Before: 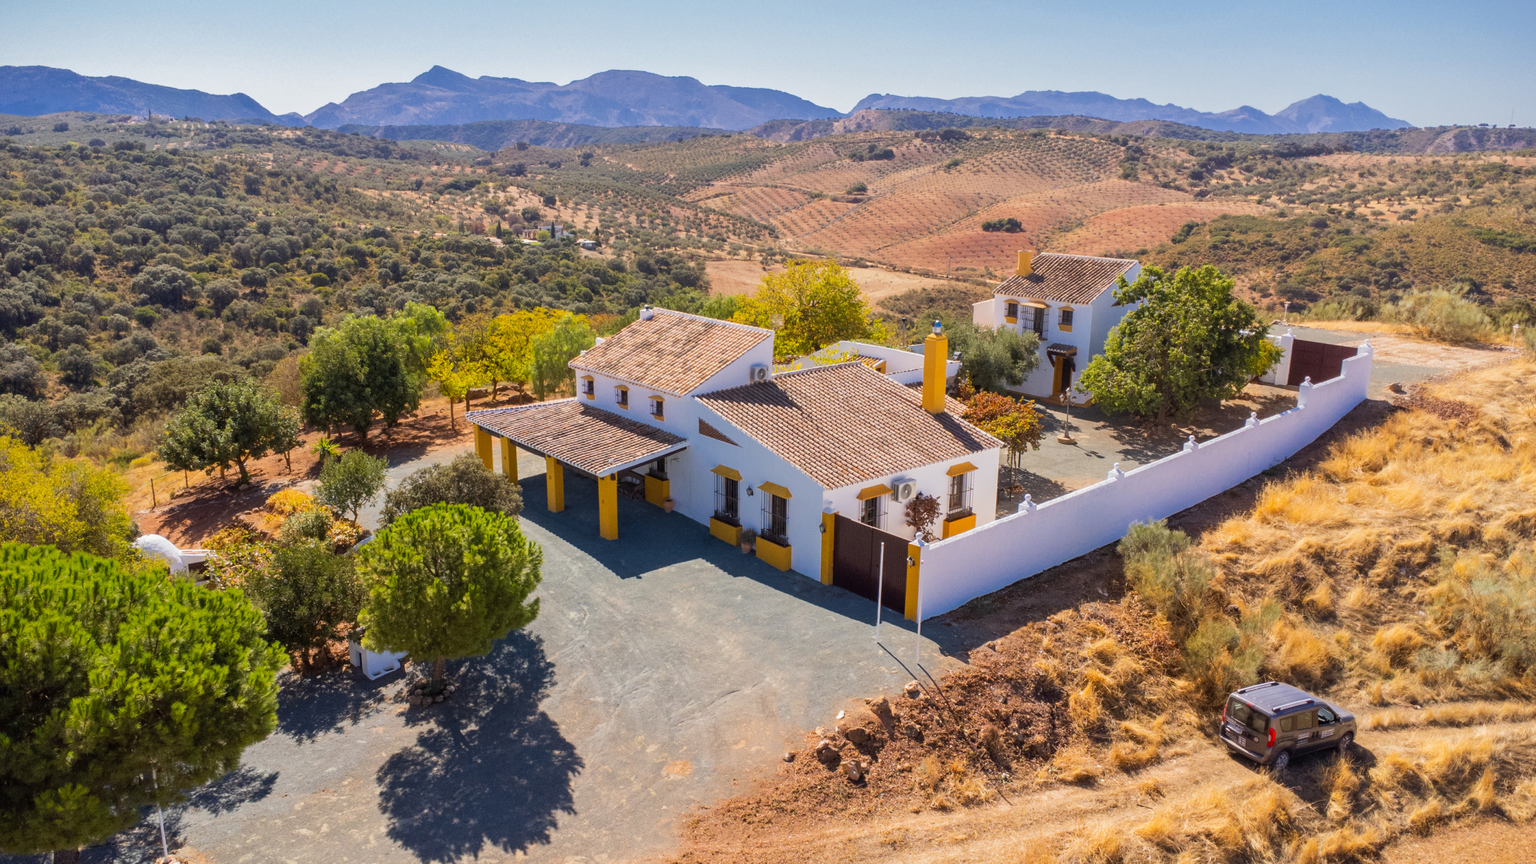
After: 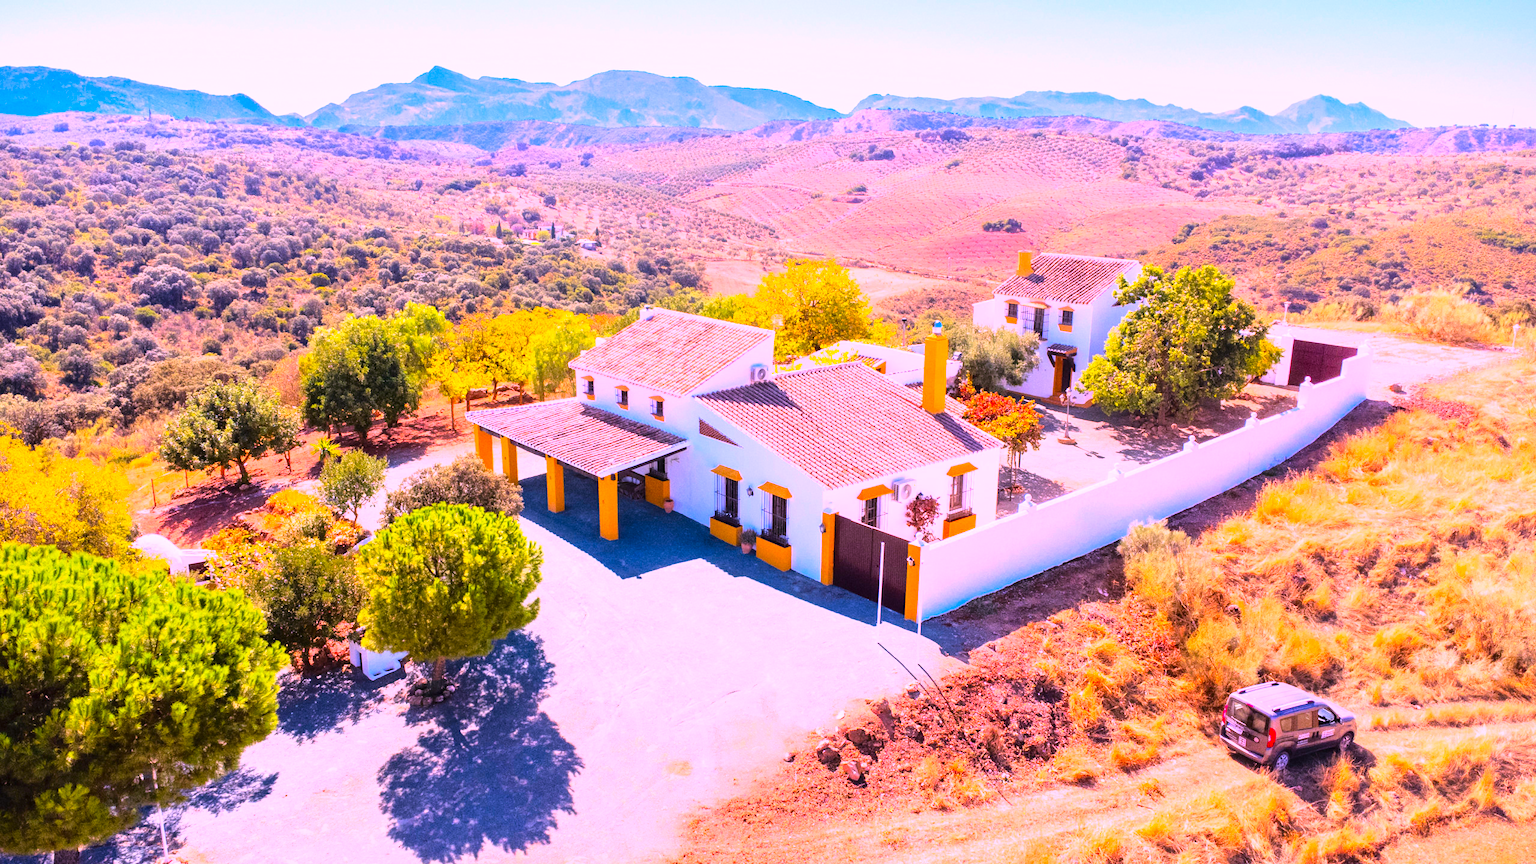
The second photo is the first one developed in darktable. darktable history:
exposure: exposure 0.657 EV, compensate highlight preservation false
base curve: curves: ch0 [(0, 0) (0.028, 0.03) (0.121, 0.232) (0.46, 0.748) (0.859, 0.968) (1, 1)]
color correction: highlights a* 19.5, highlights b* -11.53, saturation 1.69
white balance: red 0.954, blue 1.079
